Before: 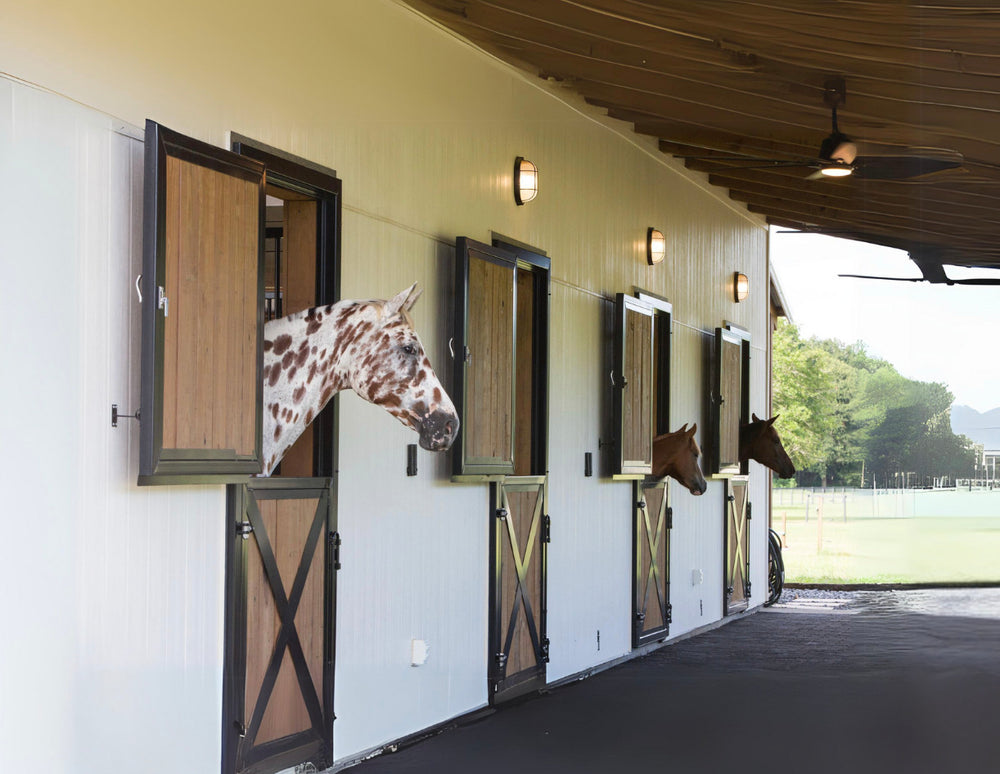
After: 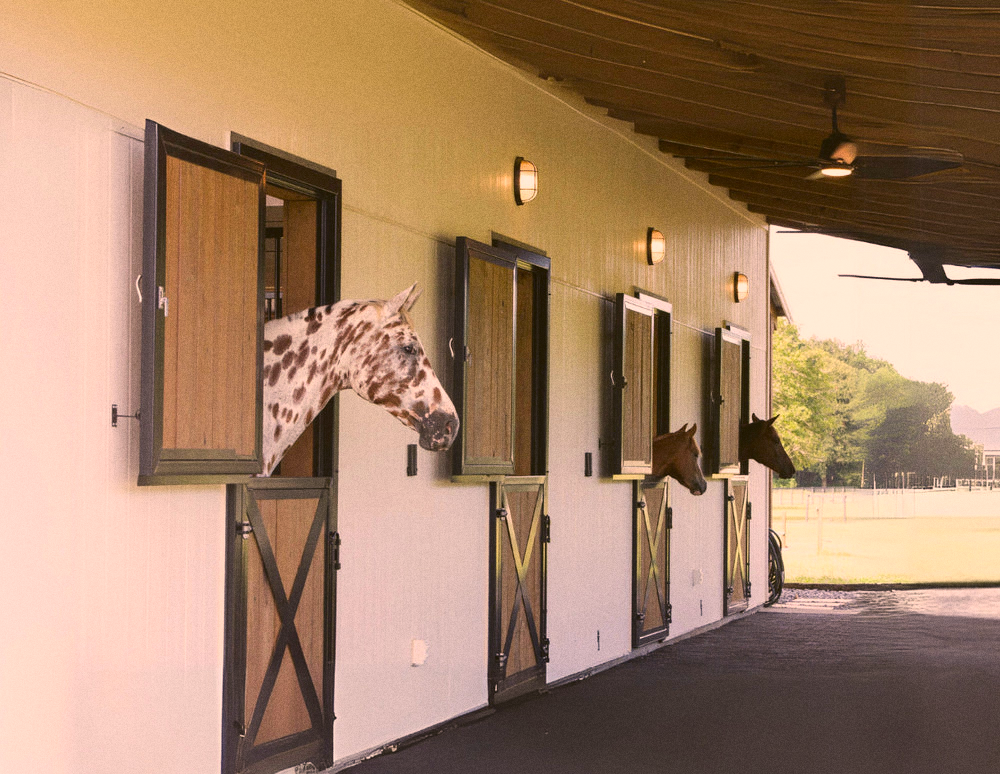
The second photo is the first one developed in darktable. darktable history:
color correction: highlights a* 21.16, highlights b* 19.61
color balance: lift [1.004, 1.002, 1.002, 0.998], gamma [1, 1.007, 1.002, 0.993], gain [1, 0.977, 1.013, 1.023], contrast -3.64%
grain: on, module defaults
